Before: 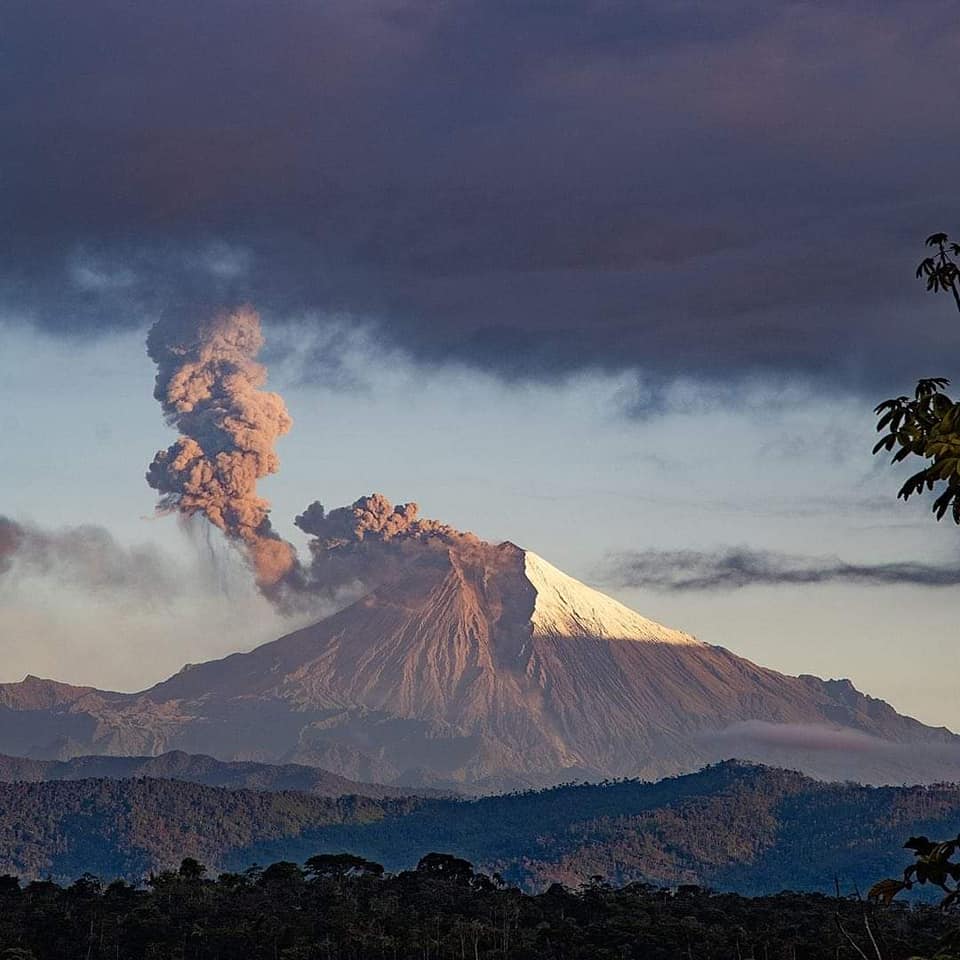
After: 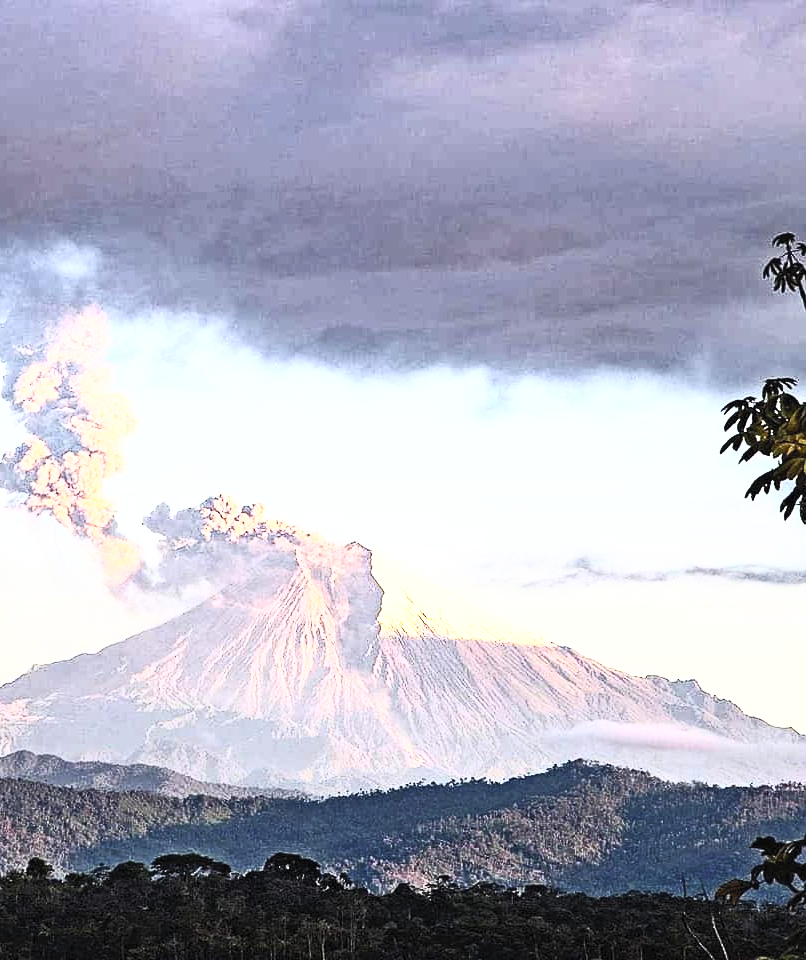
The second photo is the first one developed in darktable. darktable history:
crop: left 15.941%
color calibration: illuminant same as pipeline (D50), adaptation XYZ, x 0.346, y 0.358, temperature 5017.44 K
contrast brightness saturation: contrast 0.578, brightness 0.578, saturation -0.342
base curve: curves: ch0 [(0, 0) (0.005, 0.002) (0.193, 0.295) (0.399, 0.664) (0.75, 0.928) (1, 1)], preserve colors none
exposure: exposure 0.741 EV, compensate highlight preservation false
color zones: curves: ch0 [(0.224, 0.526) (0.75, 0.5)]; ch1 [(0.055, 0.526) (0.224, 0.761) (0.377, 0.526) (0.75, 0.5)]
